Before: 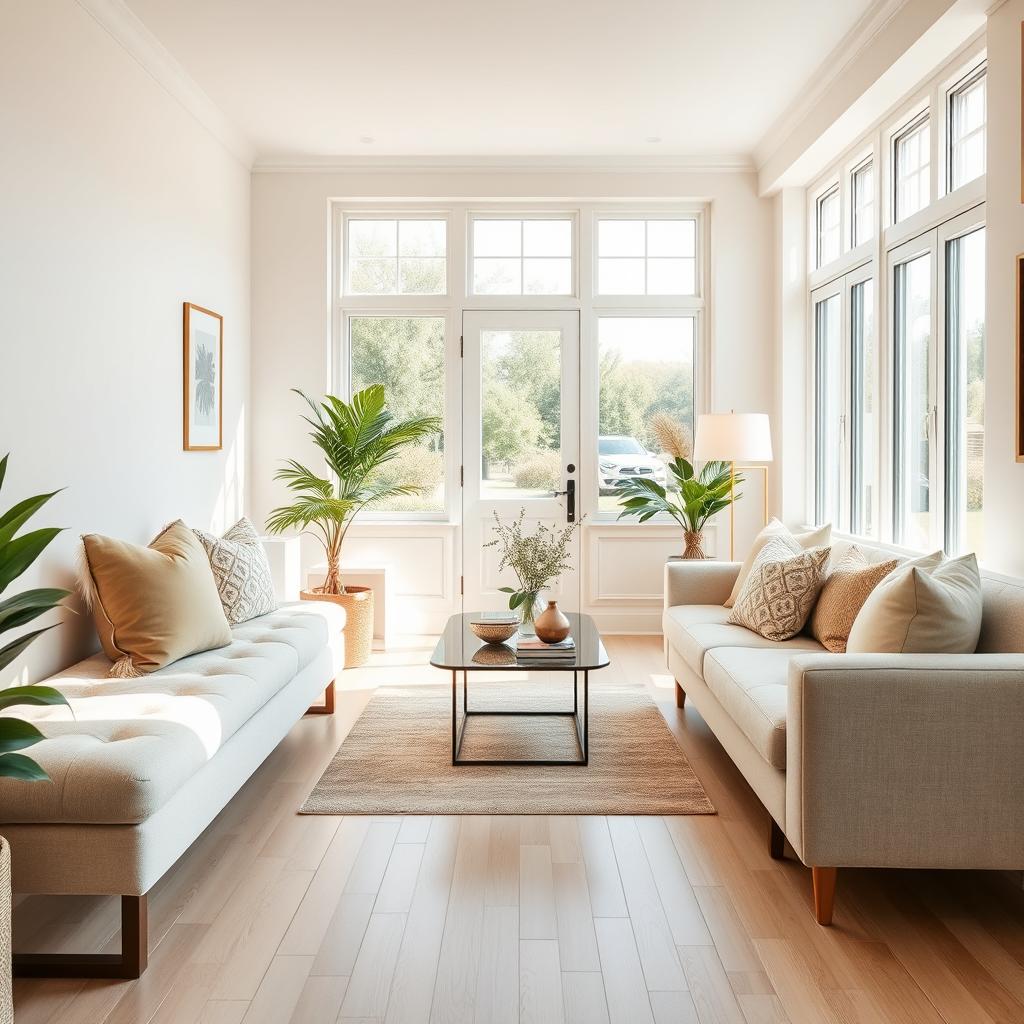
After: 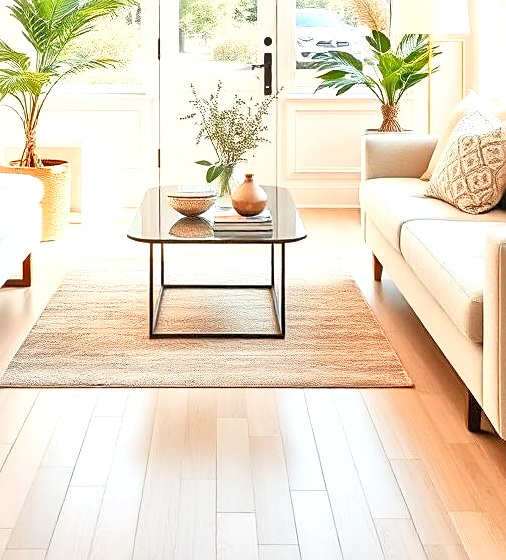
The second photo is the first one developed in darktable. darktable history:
crop: left 29.672%, top 41.786%, right 20.851%, bottom 3.487%
shadows and highlights: radius 44.78, white point adjustment 6.64, compress 79.65%, highlights color adjustment 78.42%, soften with gaussian
tone equalizer: -7 EV 0.15 EV, -6 EV 0.6 EV, -5 EV 1.15 EV, -4 EV 1.33 EV, -3 EV 1.15 EV, -2 EV 0.6 EV, -1 EV 0.15 EV, mask exposure compensation -0.5 EV
contrast brightness saturation: contrast 0.2, brightness 0.16, saturation 0.22
sharpen: on, module defaults
